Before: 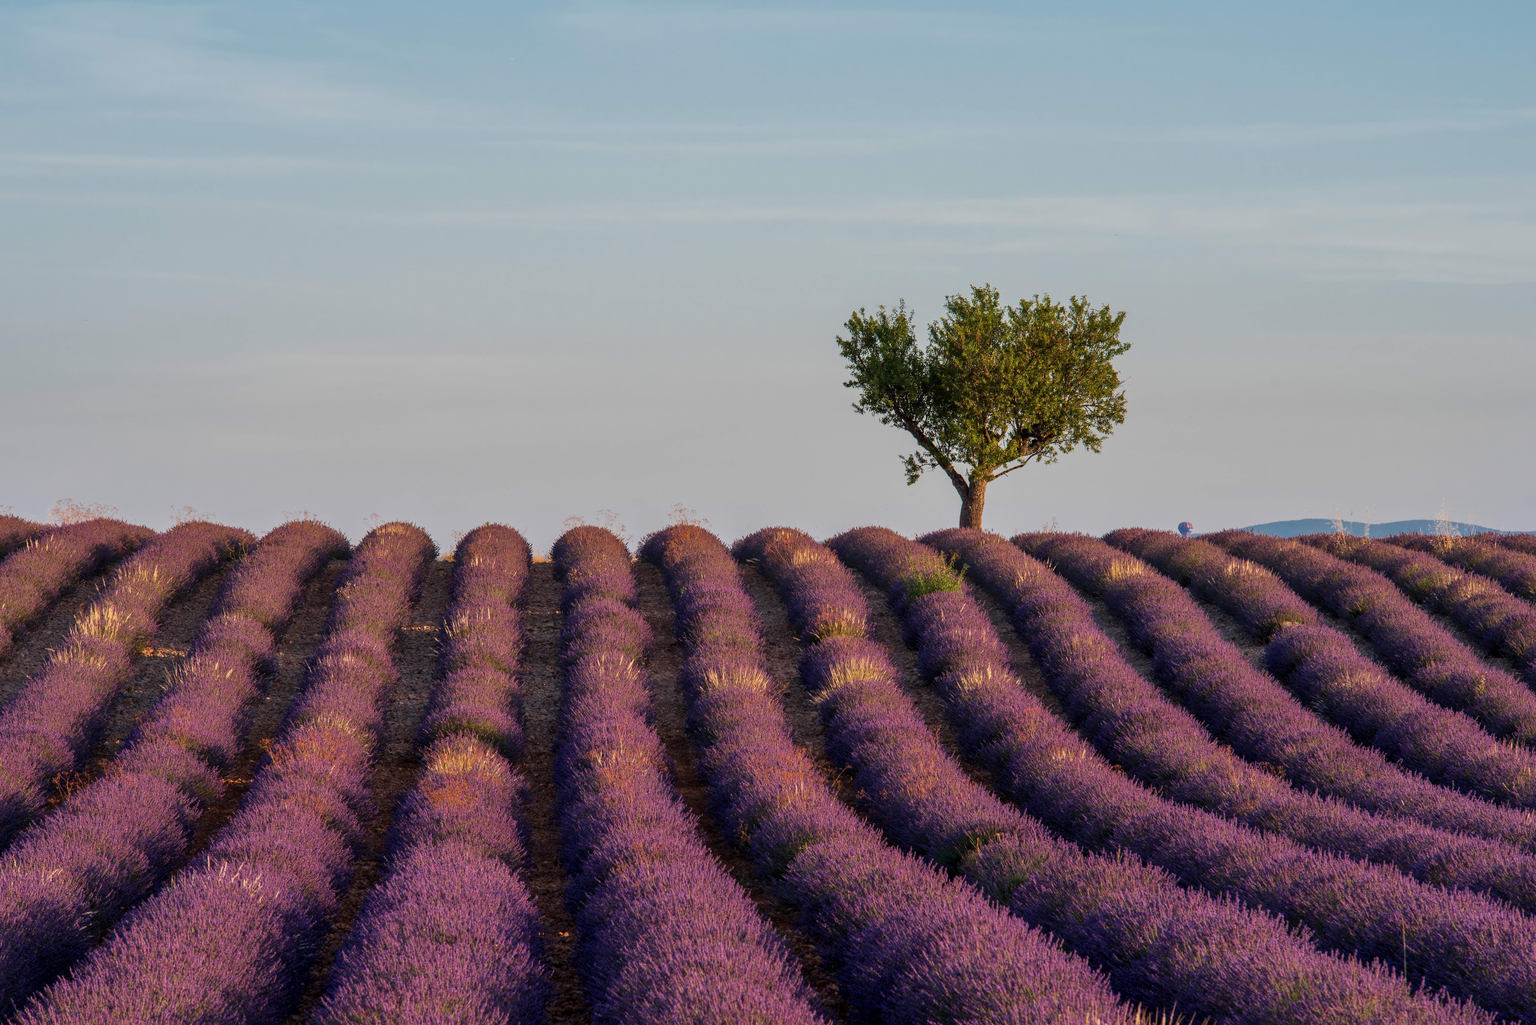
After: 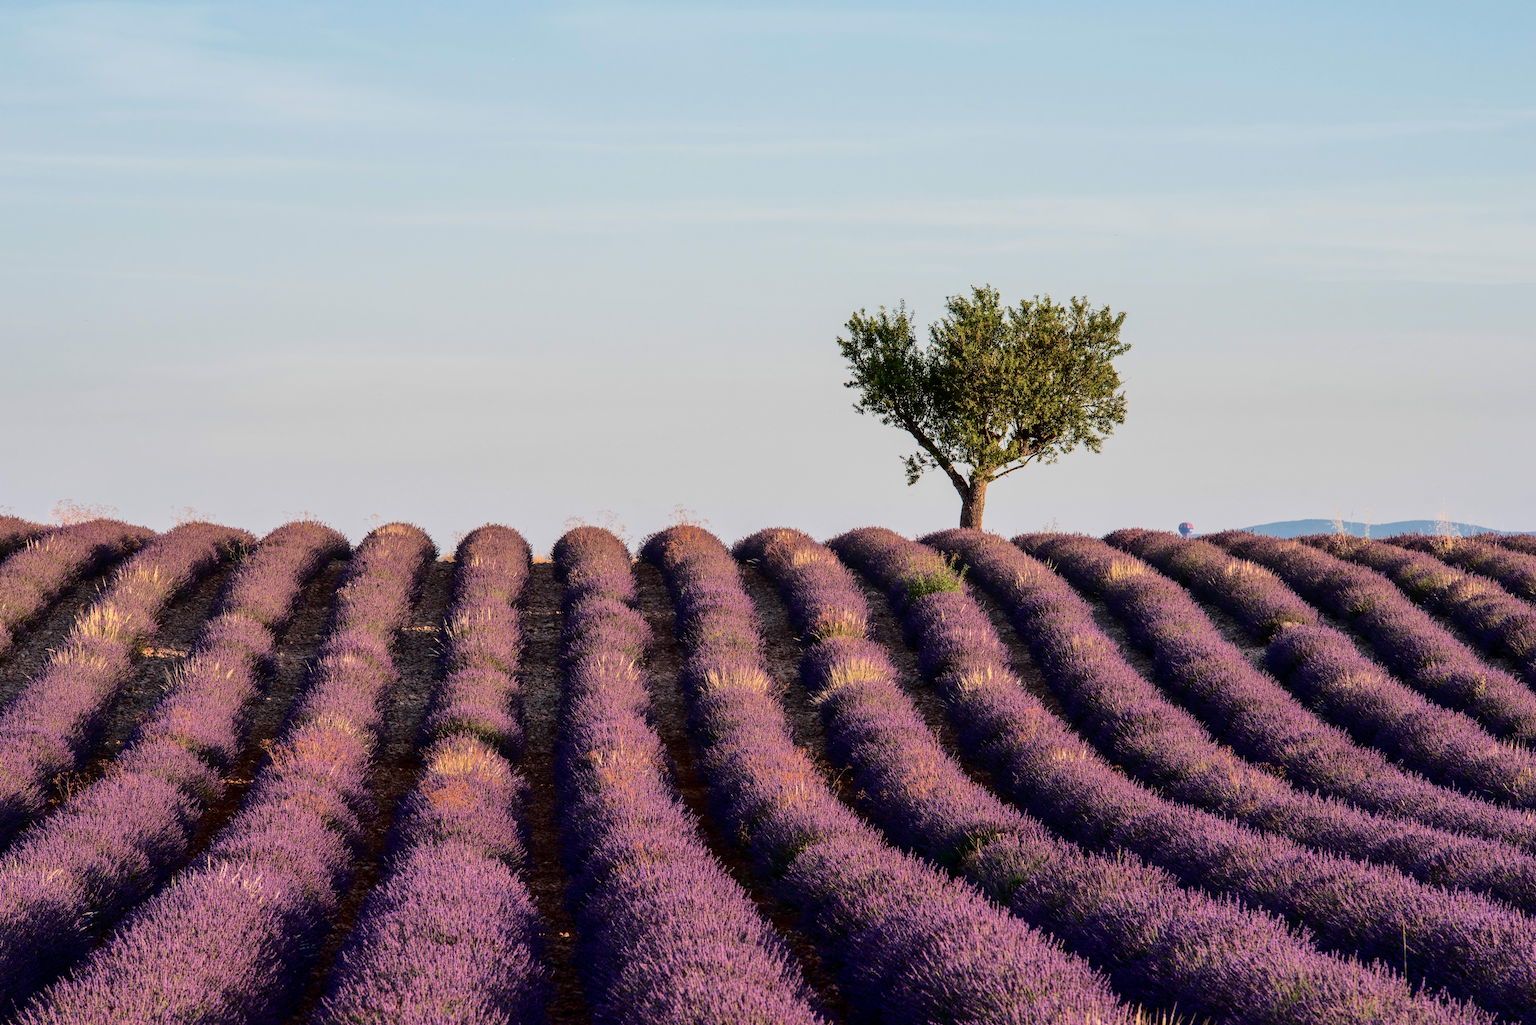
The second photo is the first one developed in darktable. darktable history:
tone curve: curves: ch0 [(0, 0) (0.003, 0.001) (0.011, 0.006) (0.025, 0.012) (0.044, 0.018) (0.069, 0.025) (0.1, 0.045) (0.136, 0.074) (0.177, 0.124) (0.224, 0.196) (0.277, 0.289) (0.335, 0.396) (0.399, 0.495) (0.468, 0.585) (0.543, 0.663) (0.623, 0.728) (0.709, 0.808) (0.801, 0.87) (0.898, 0.932) (1, 1)], color space Lab, independent channels, preserve colors none
